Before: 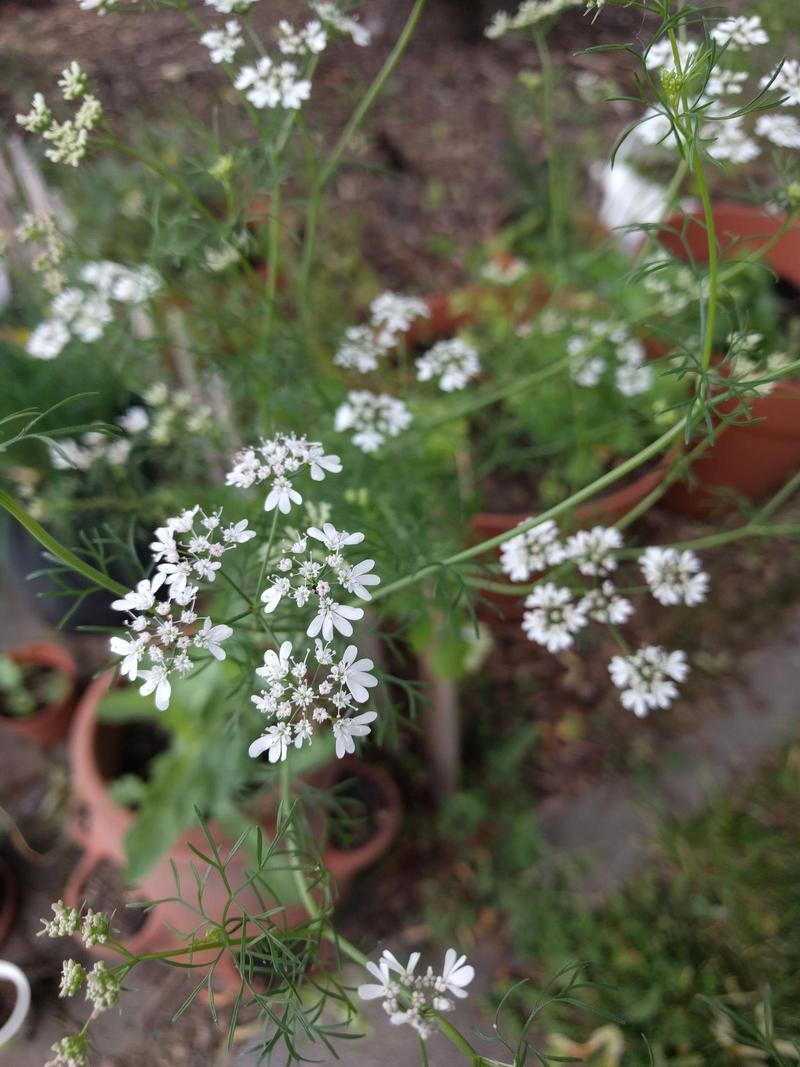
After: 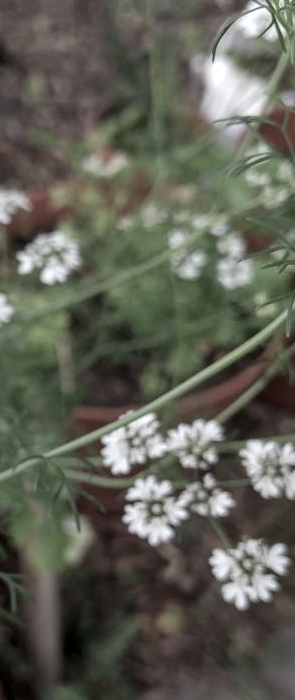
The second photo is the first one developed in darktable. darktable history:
local contrast: on, module defaults
crop and rotate: left 49.936%, top 10.094%, right 13.136%, bottom 24.256%
color balance rgb: linear chroma grading › global chroma -16.06%, perceptual saturation grading › global saturation -32.85%, global vibrance -23.56%
